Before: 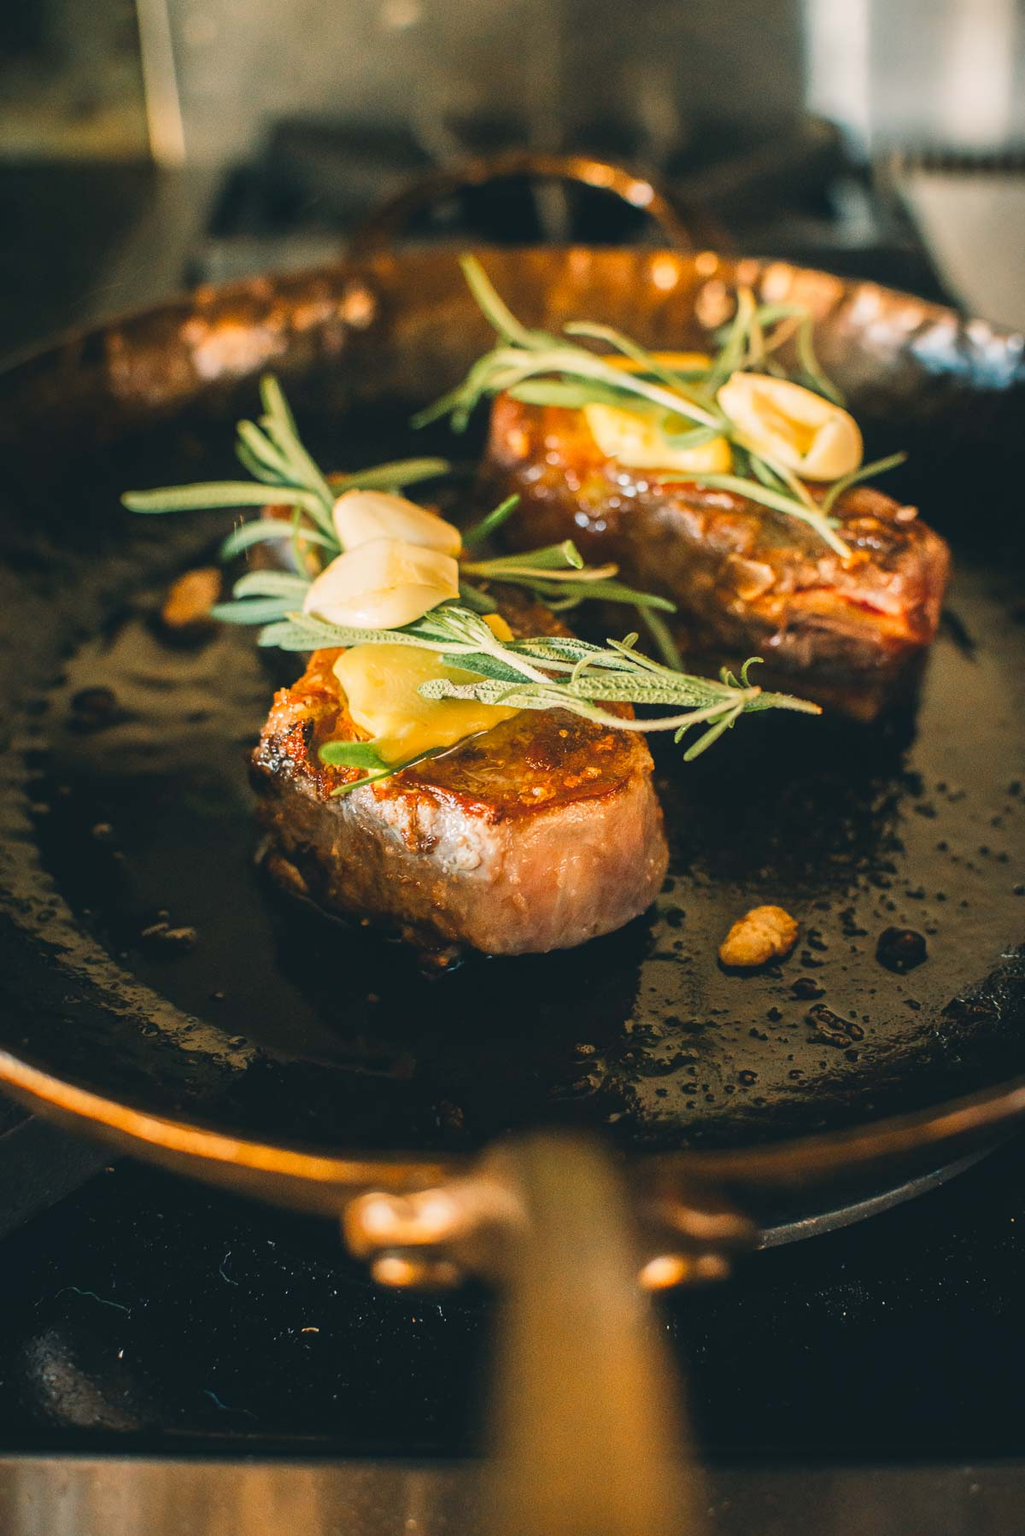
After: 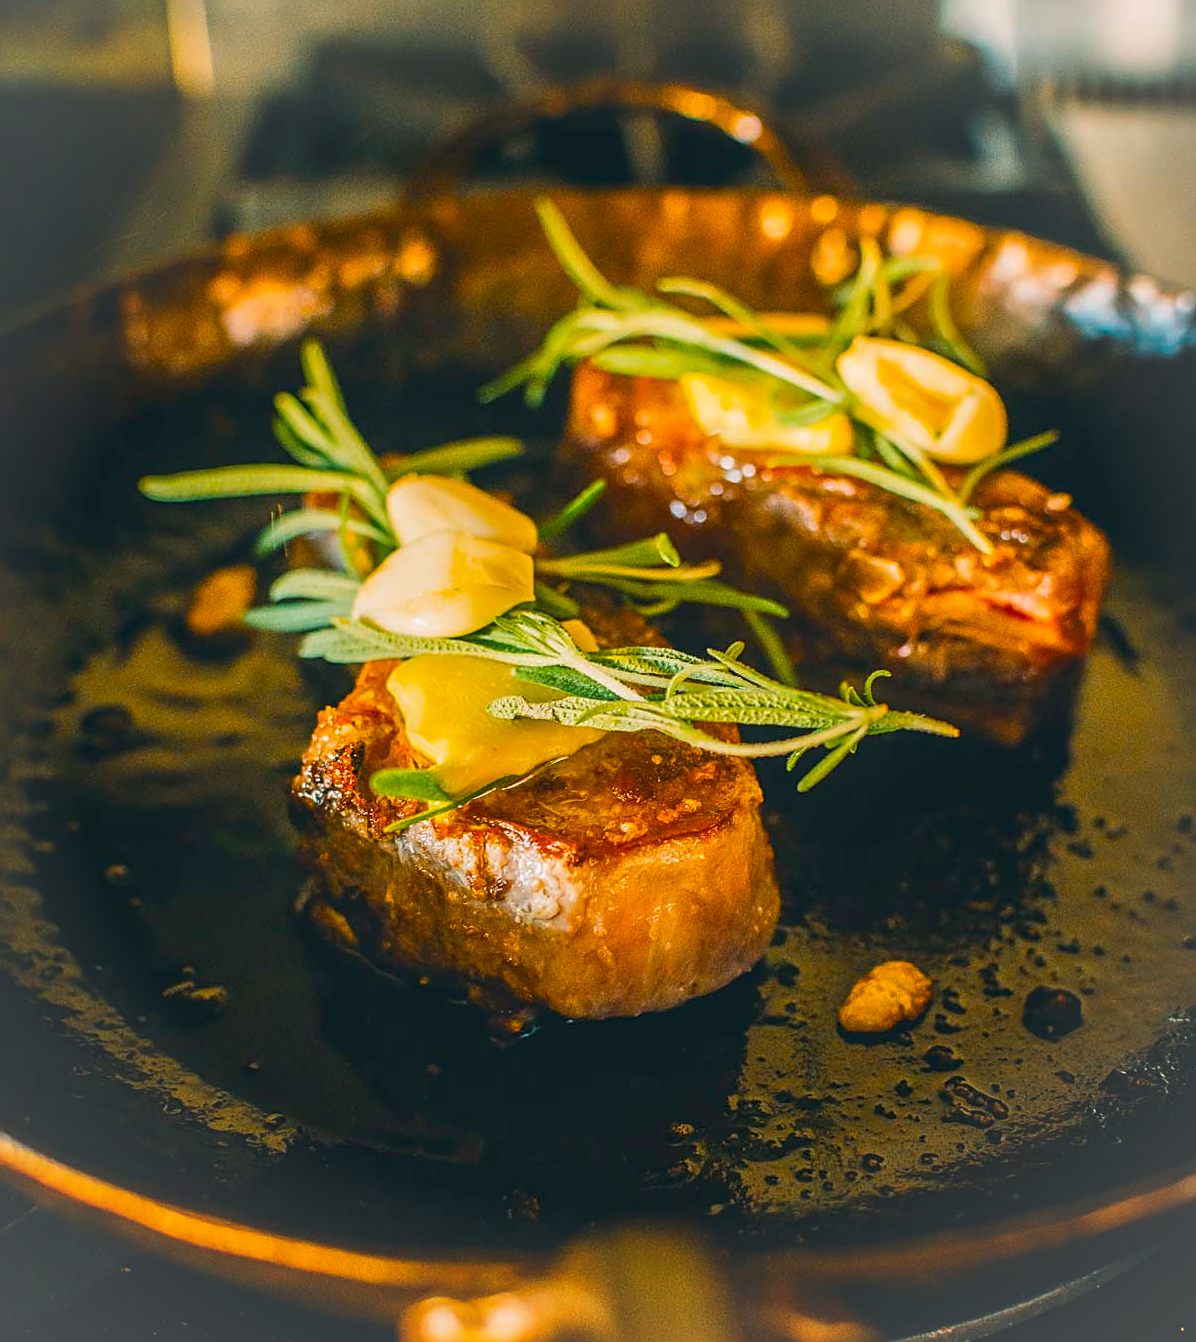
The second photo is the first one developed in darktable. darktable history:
sharpen: on, module defaults
vignetting: brightness 0.061, saturation -0.002
color balance rgb: shadows lift › luminance -9.303%, linear chroma grading › global chroma 14.9%, perceptual saturation grading › global saturation 25.142%, global vibrance 20%
crop: left 0.294%, top 5.529%, bottom 19.784%
local contrast: detail 109%
